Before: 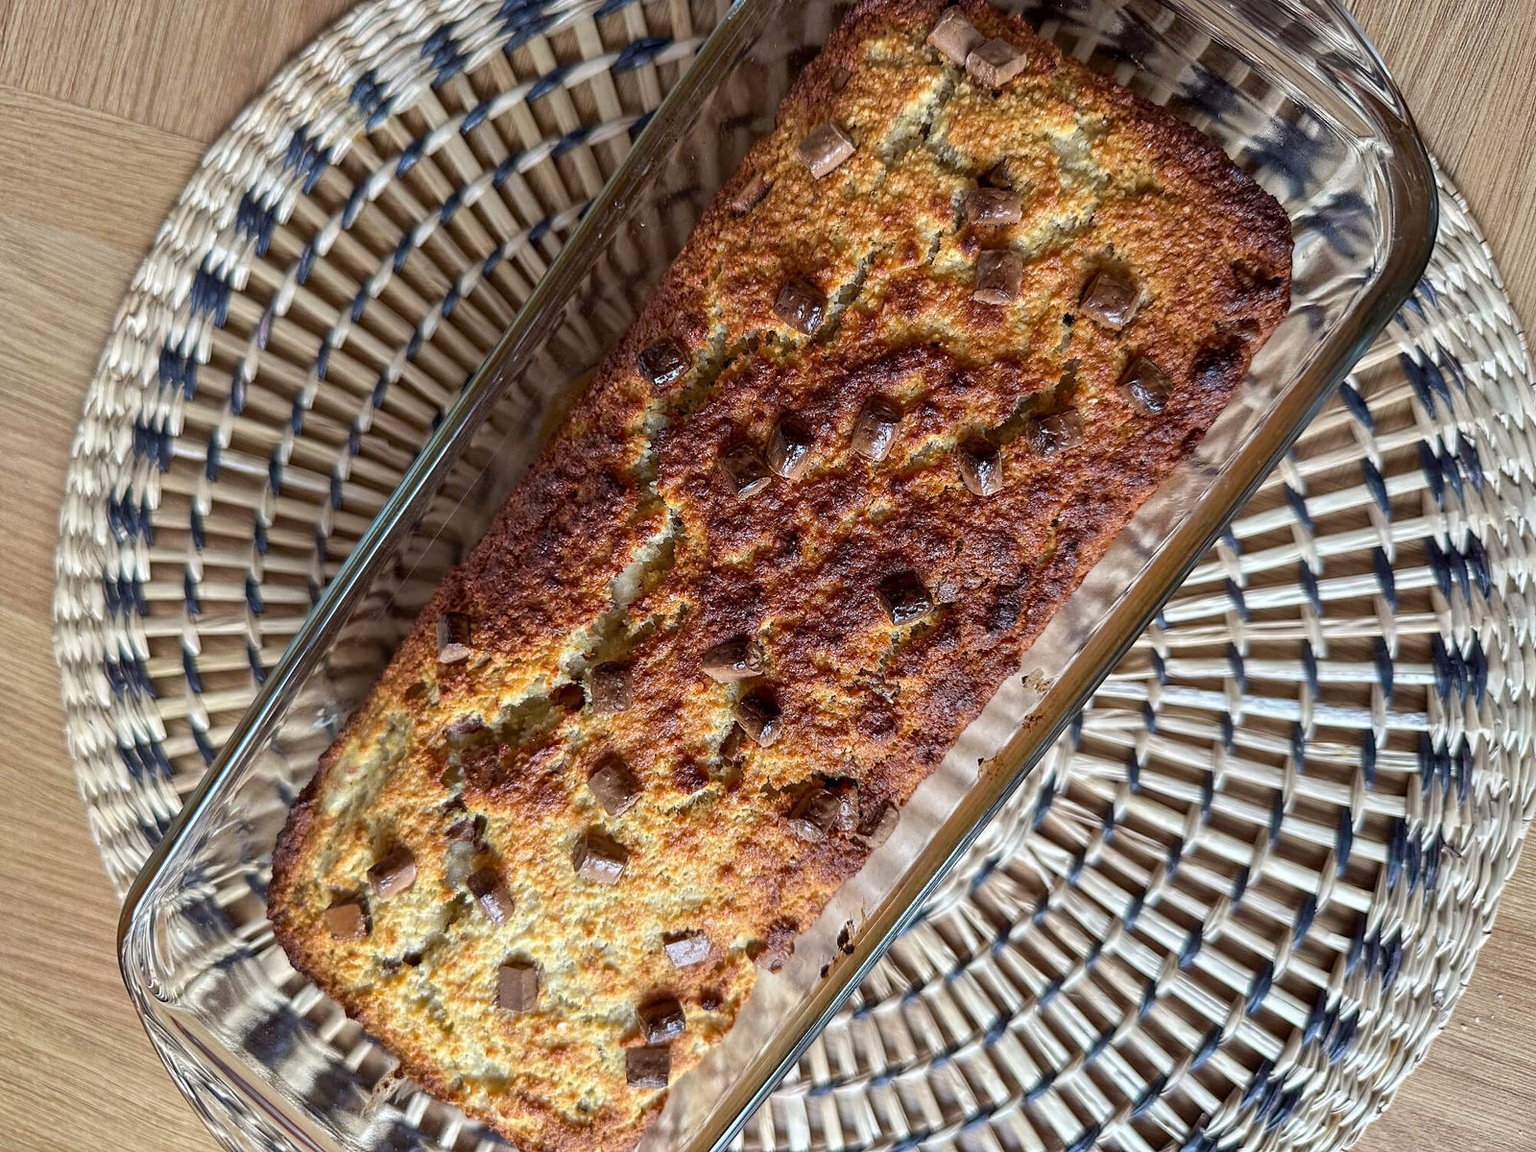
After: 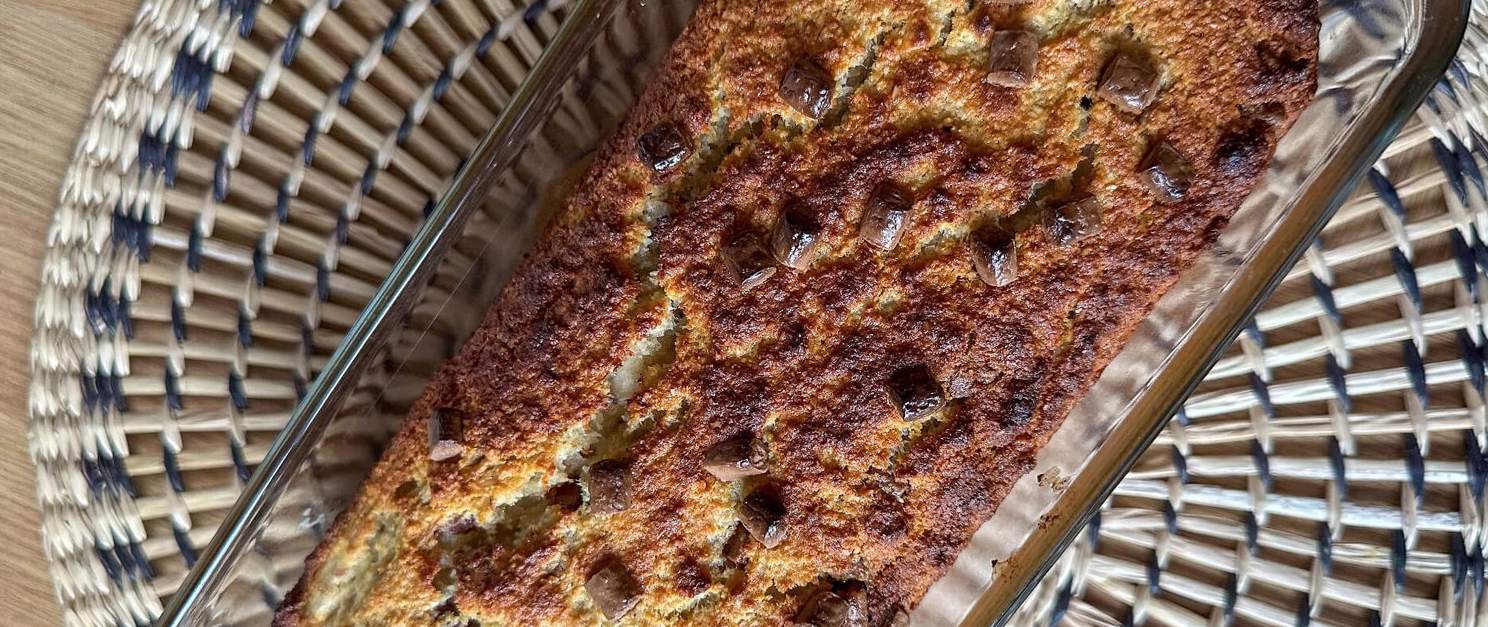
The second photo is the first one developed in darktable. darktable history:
crop: left 1.744%, top 19.225%, right 5.069%, bottom 28.357%
contrast brightness saturation: saturation -0.05
